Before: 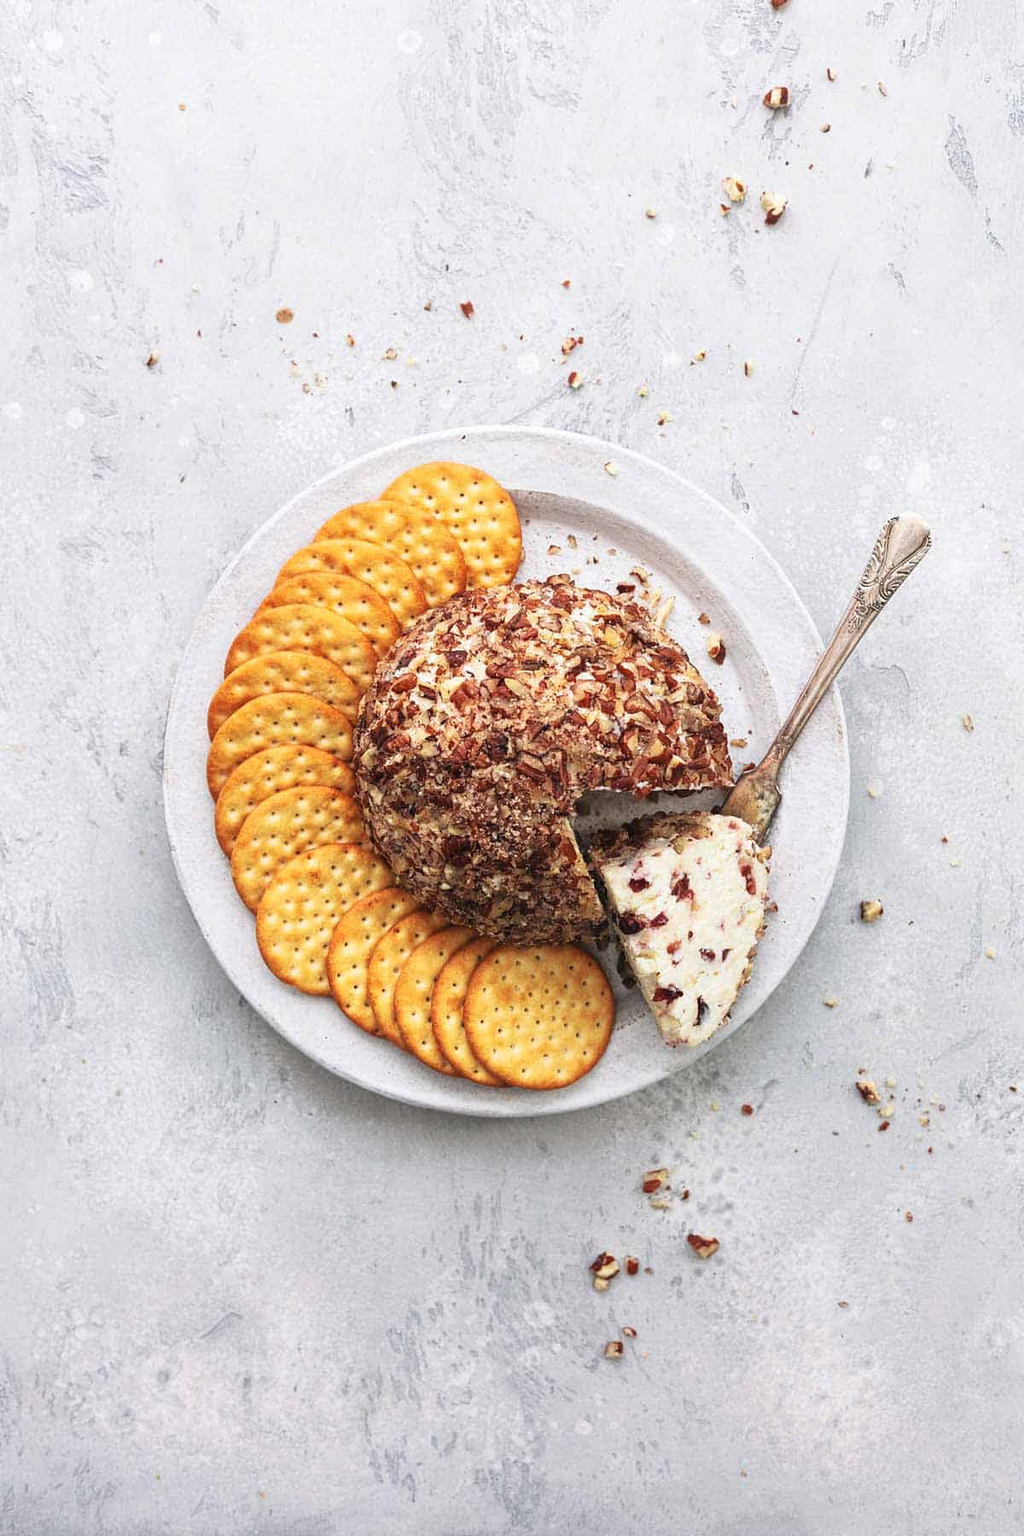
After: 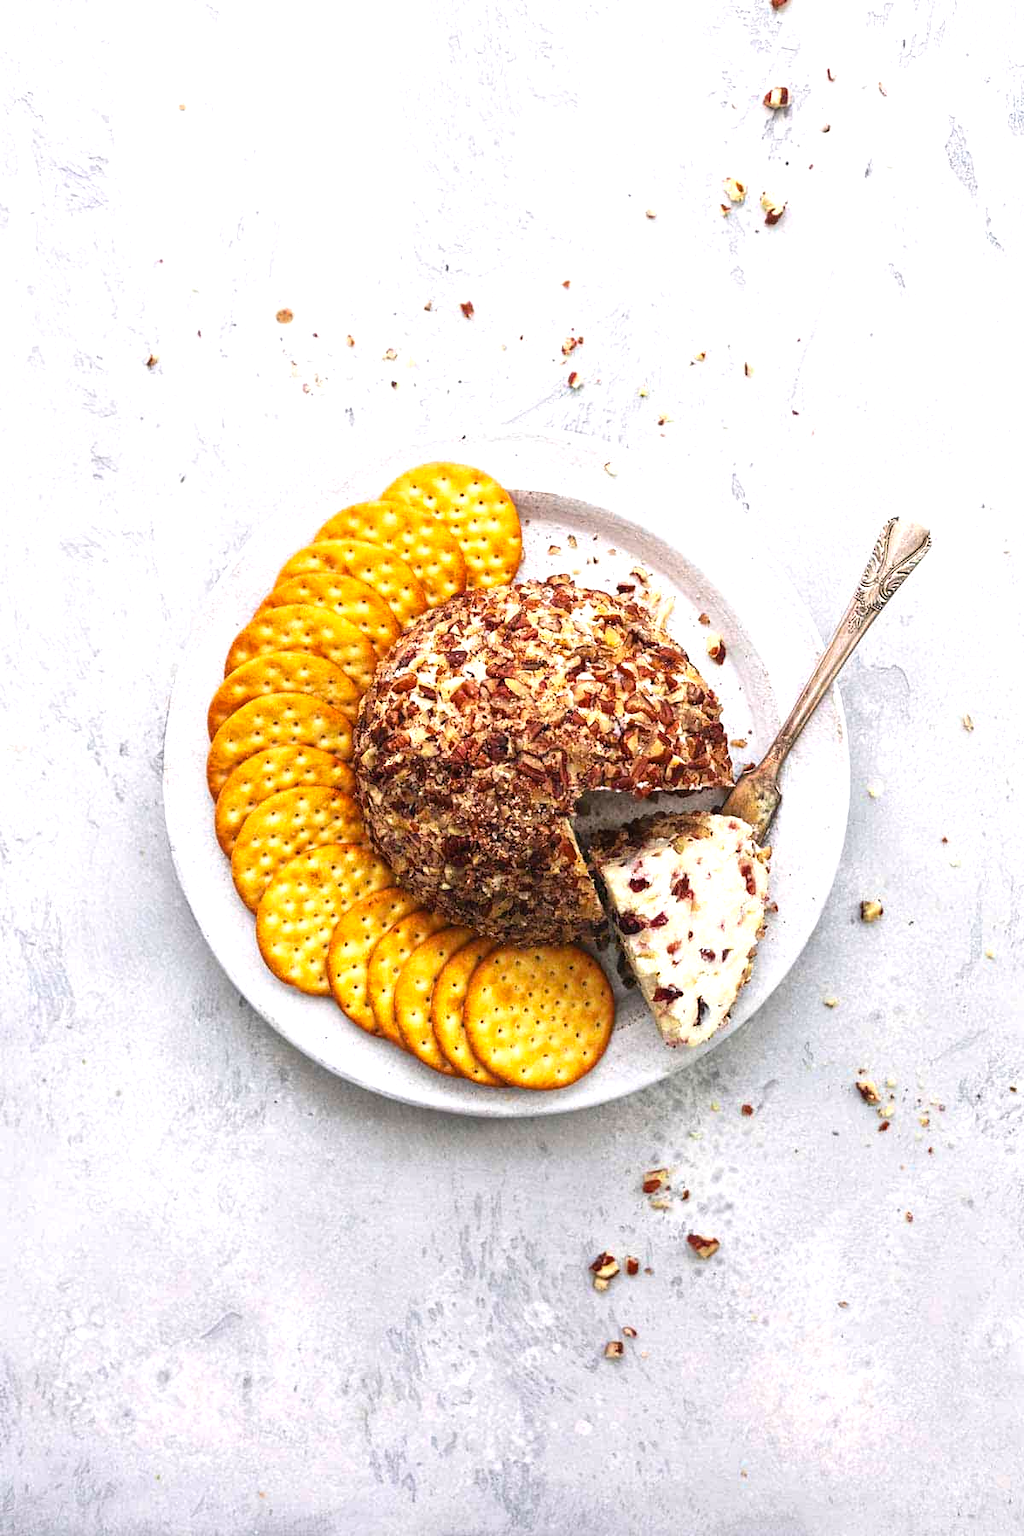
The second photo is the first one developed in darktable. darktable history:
color balance rgb: highlights gain › chroma 0.164%, highlights gain › hue 331.6°, perceptual saturation grading › global saturation 14.986%, perceptual brilliance grading › highlights 11.441%, global vibrance 20%
